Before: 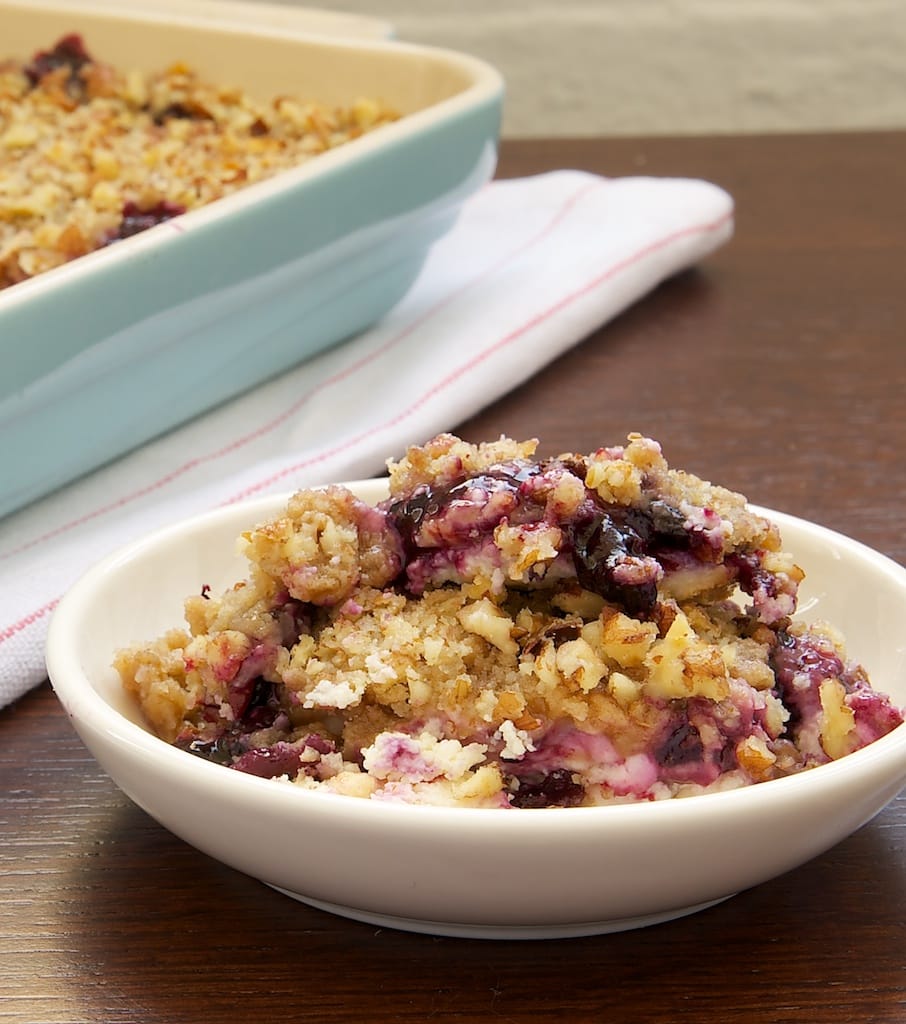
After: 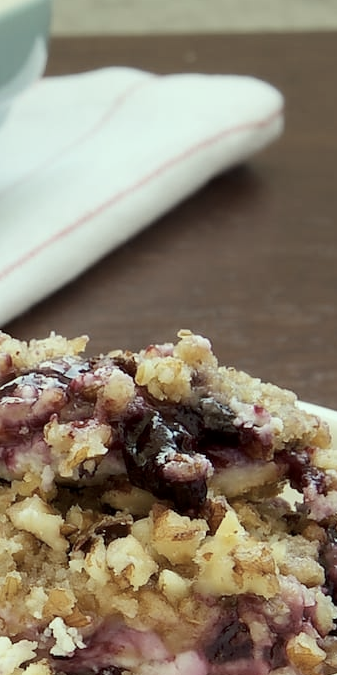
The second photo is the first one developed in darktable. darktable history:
contrast brightness saturation: contrast 0.1, saturation -0.358
exposure: black level correction 0.002, exposure -0.105 EV, compensate highlight preservation false
color correction: highlights a* -8.34, highlights b* 3.23
crop and rotate: left 49.701%, top 10.114%, right 13.09%, bottom 23.895%
